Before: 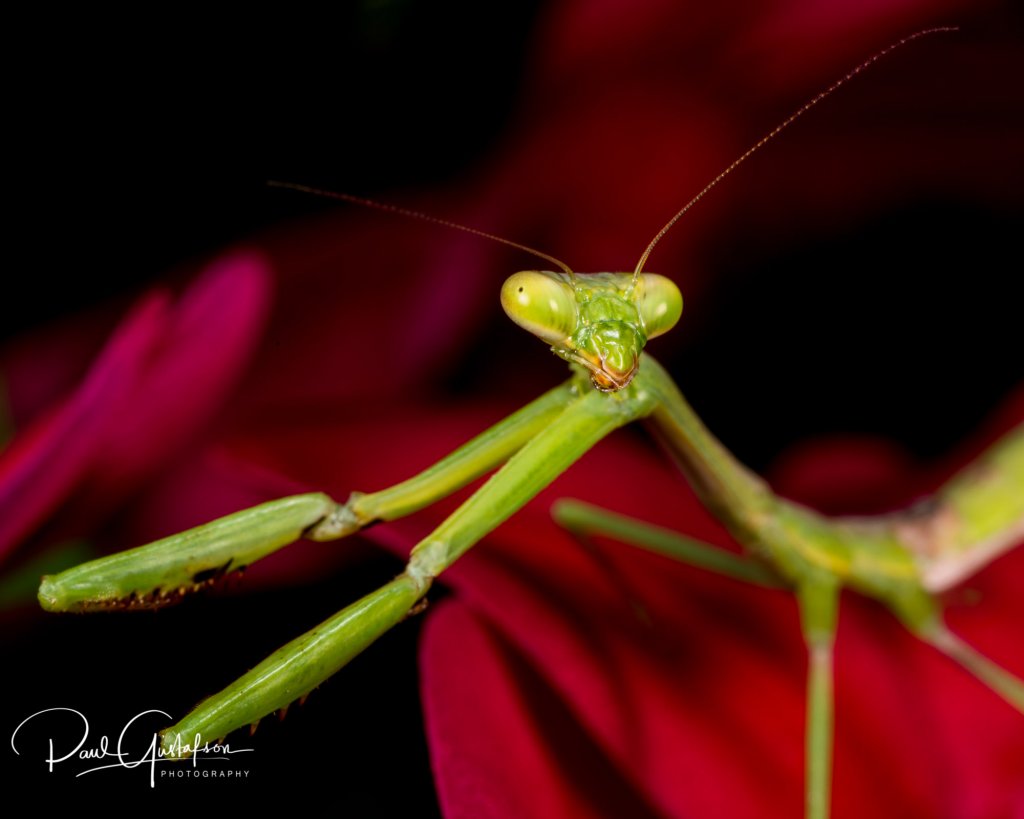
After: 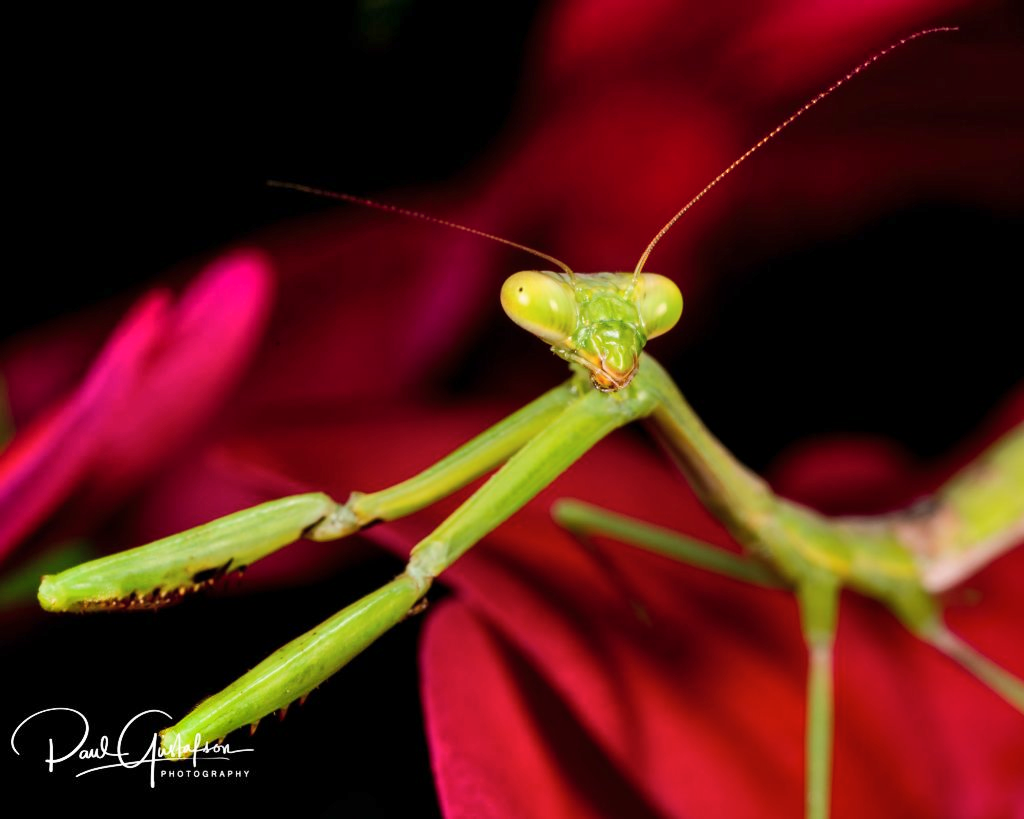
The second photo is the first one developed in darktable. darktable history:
shadows and highlights: shadows 53.06, soften with gaussian
